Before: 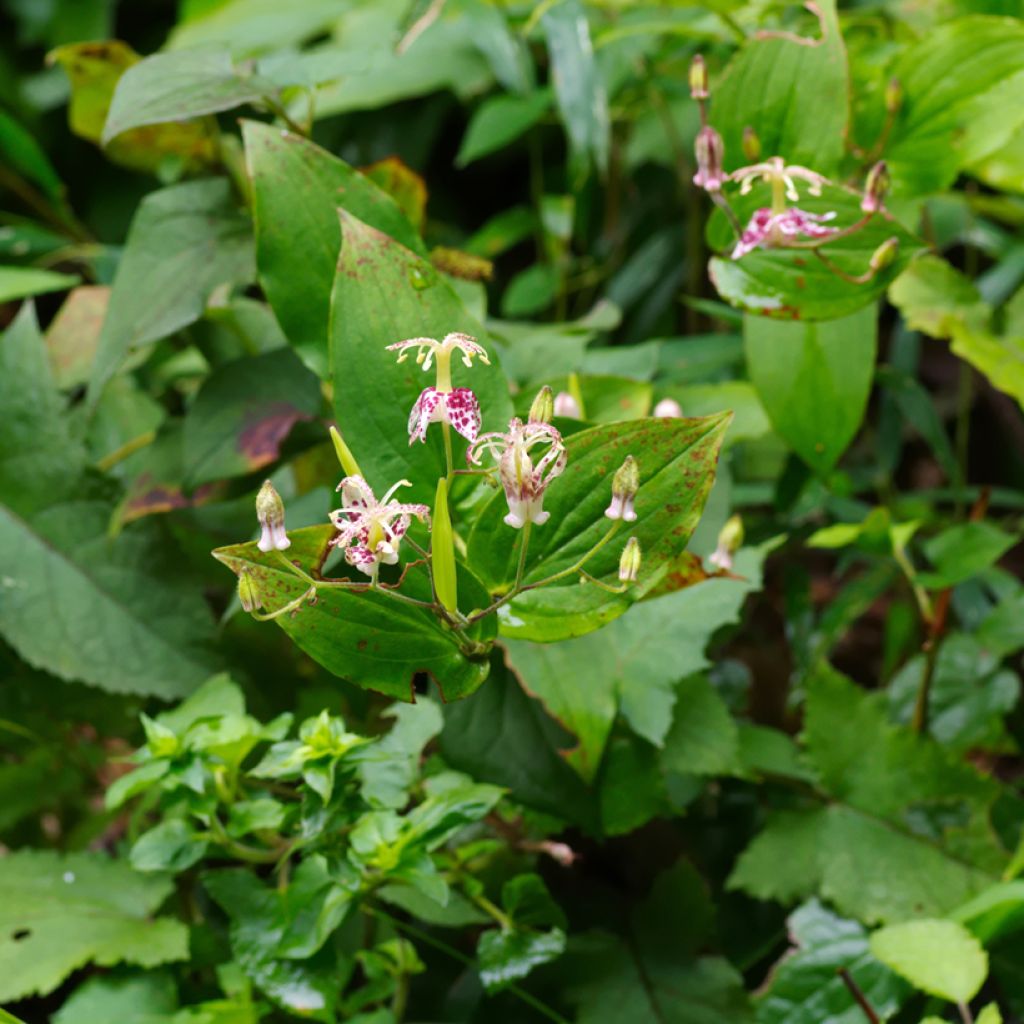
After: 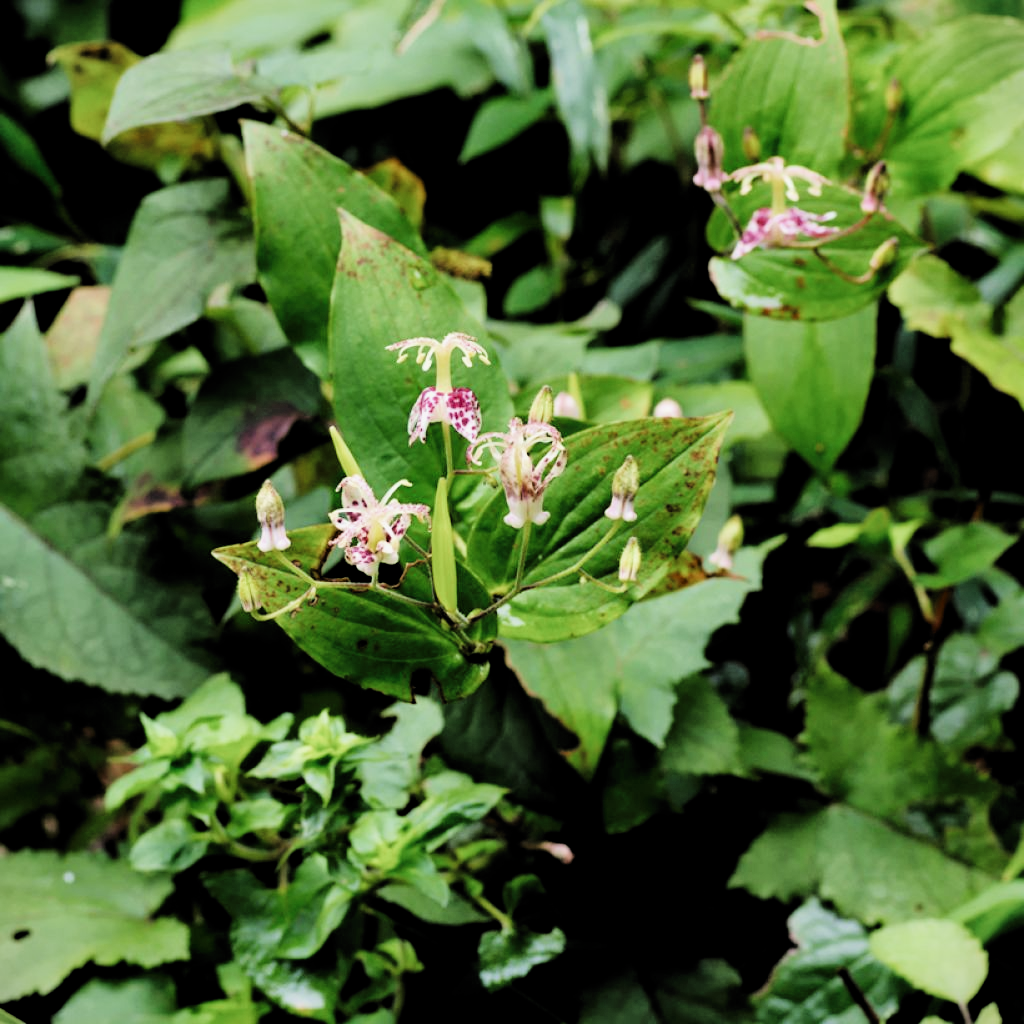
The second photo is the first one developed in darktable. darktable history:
filmic rgb: black relative exposure -2.92 EV, white relative exposure 4.56 EV, threshold 3.02 EV, hardness 1.7, contrast 1.261, add noise in highlights 0, preserve chrominance max RGB, color science v3 (2019), use custom middle-gray values true, contrast in highlights soft, enable highlight reconstruction true
tone curve: curves: ch0 [(0, 0) (0.003, 0.002) (0.011, 0.006) (0.025, 0.014) (0.044, 0.025) (0.069, 0.039) (0.1, 0.056) (0.136, 0.082) (0.177, 0.116) (0.224, 0.163) (0.277, 0.233) (0.335, 0.311) (0.399, 0.396) (0.468, 0.488) (0.543, 0.588) (0.623, 0.695) (0.709, 0.809) (0.801, 0.912) (0.898, 0.997) (1, 1)], color space Lab, independent channels, preserve colors none
shadows and highlights: radius 128.22, shadows 30.35, highlights -30.7, low approximation 0.01, soften with gaussian
vignetting: fall-off start 115.67%, fall-off radius 59.54%, unbound false
